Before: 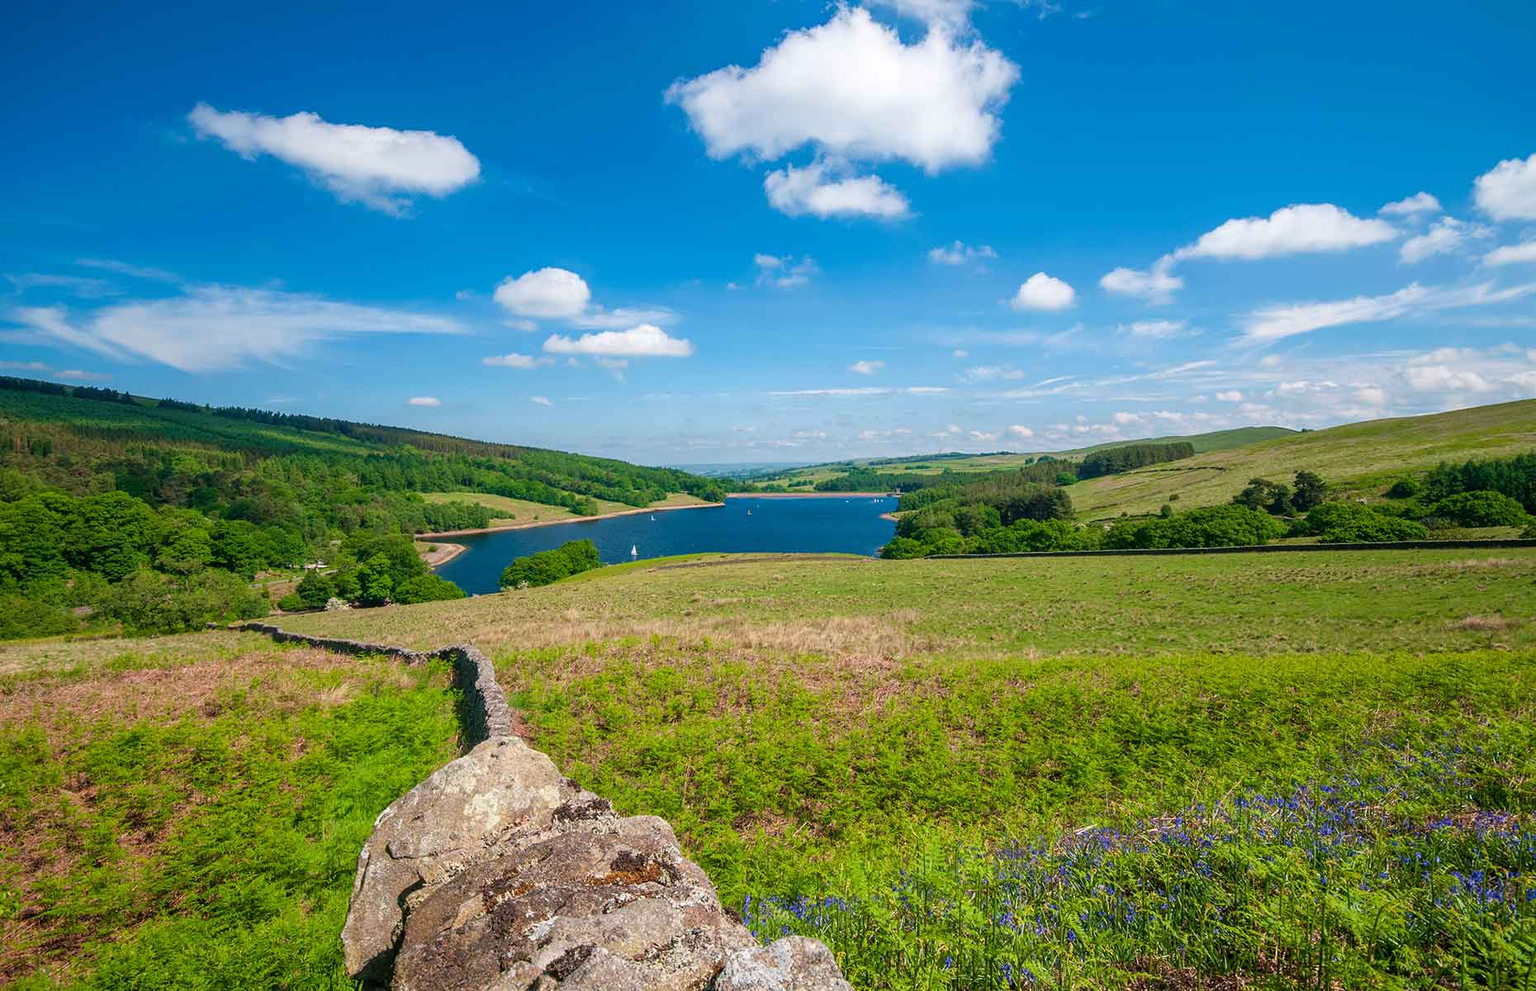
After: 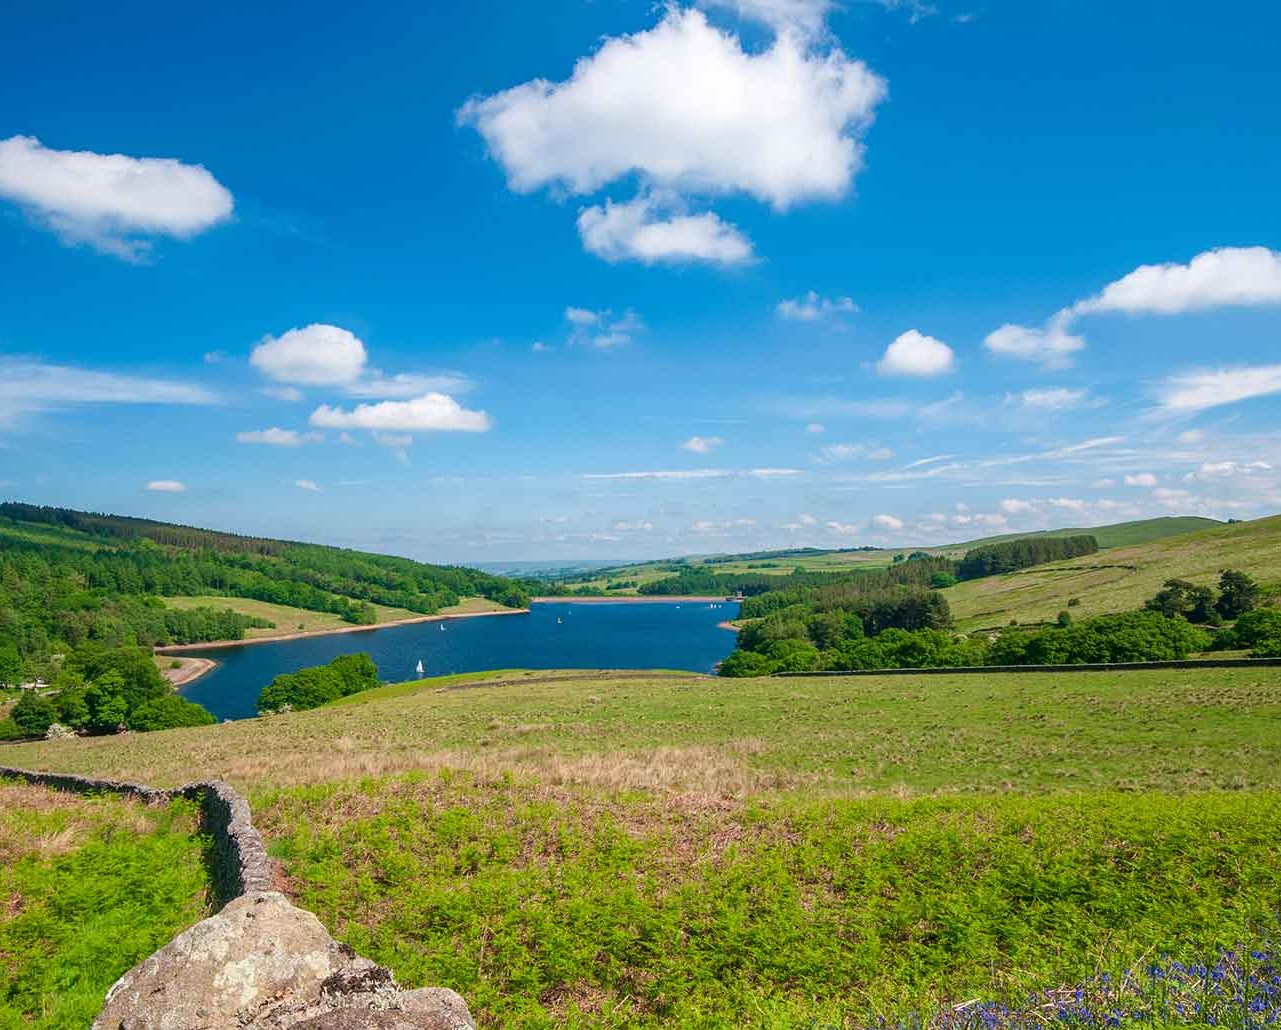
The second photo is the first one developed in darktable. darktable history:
crop: left 18.74%, right 12.339%, bottom 14.128%
